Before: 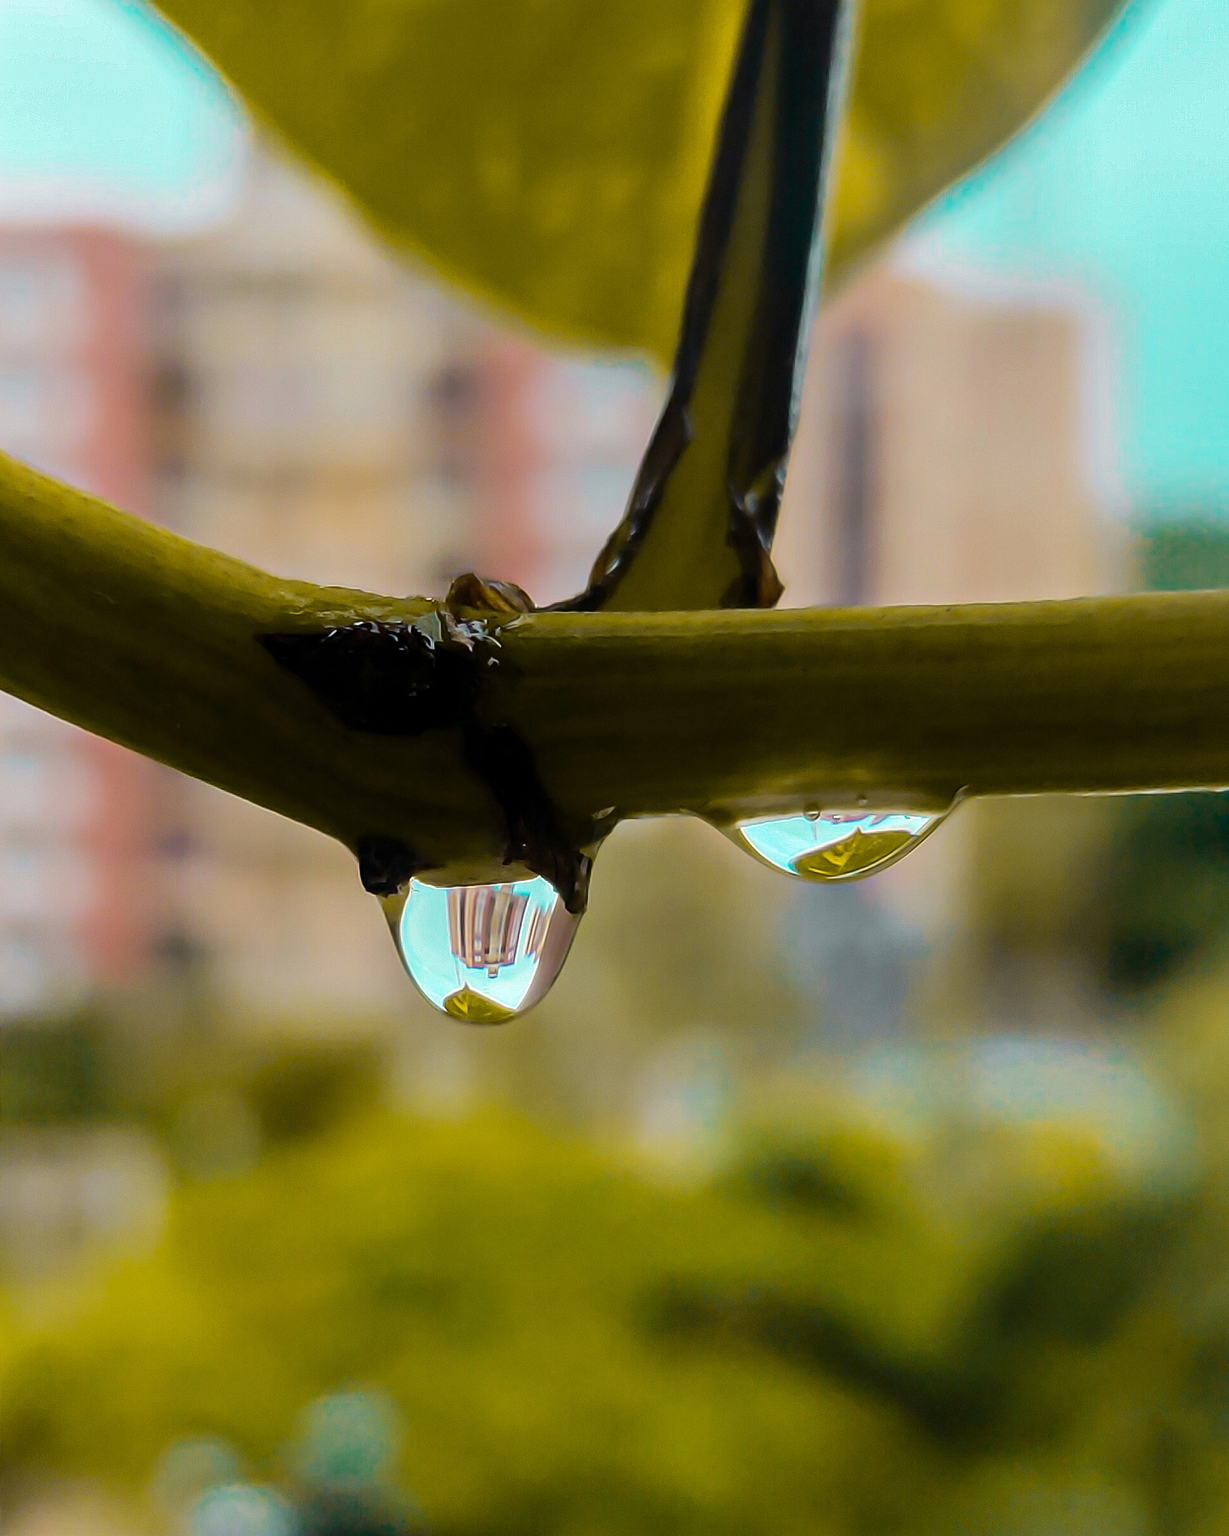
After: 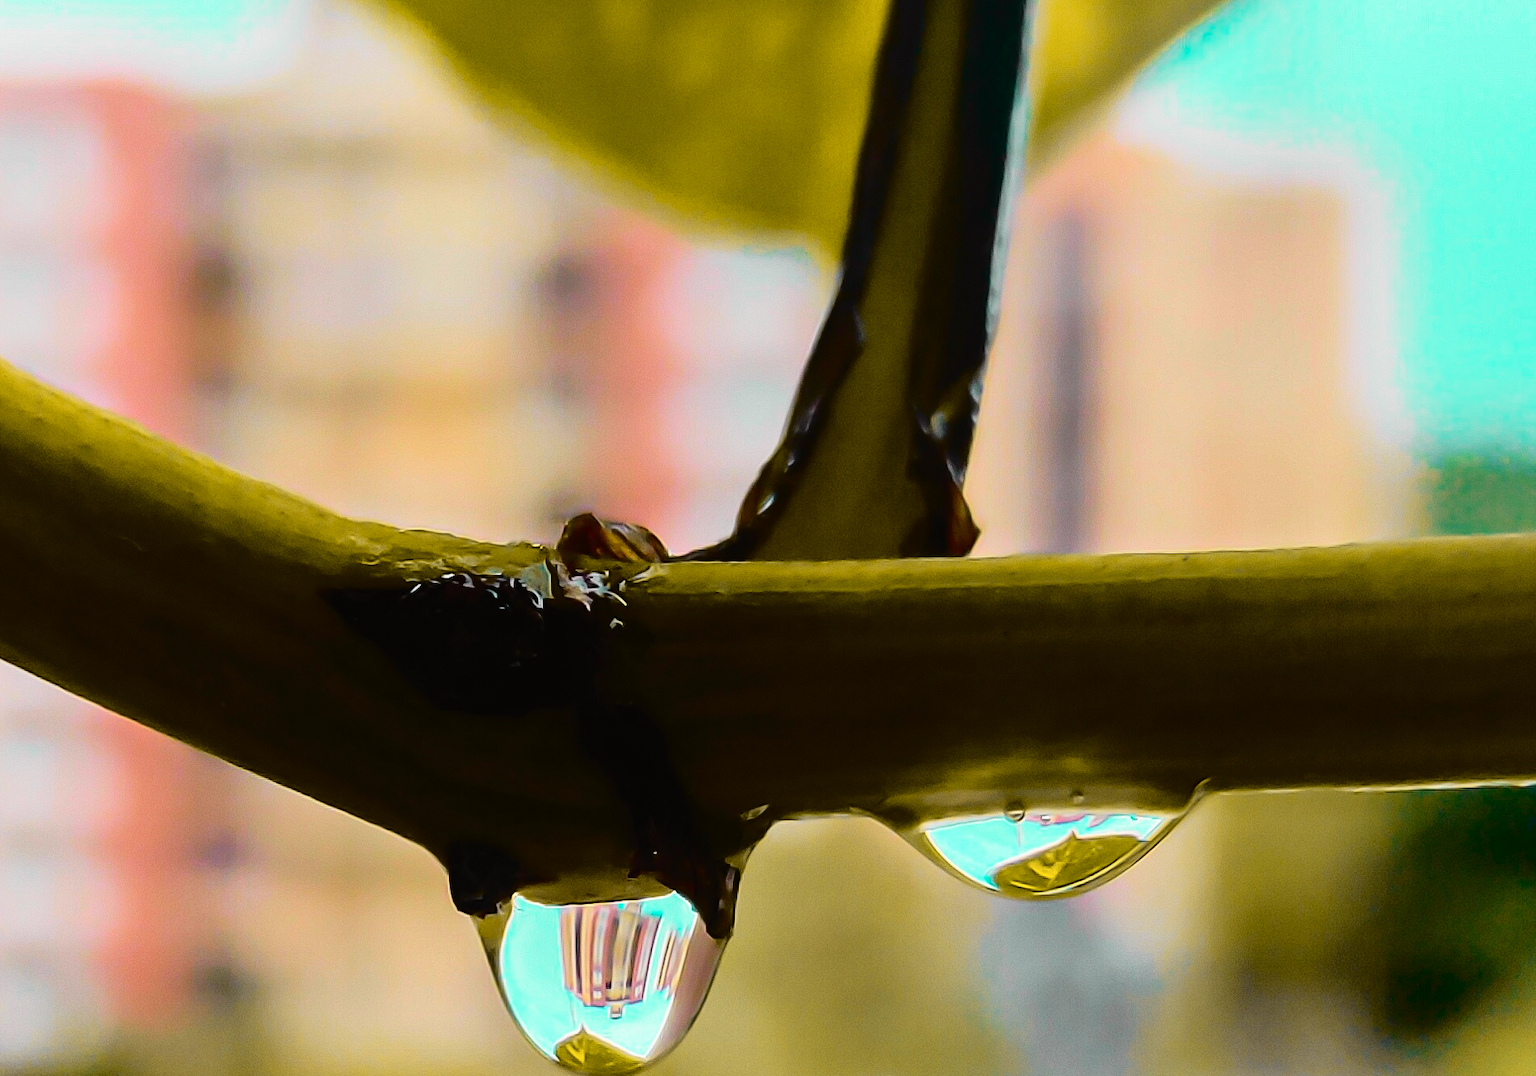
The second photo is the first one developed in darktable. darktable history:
crop and rotate: top 10.605%, bottom 33.274%
tone curve: curves: ch0 [(0, 0.014) (0.17, 0.099) (0.392, 0.438) (0.725, 0.828) (0.872, 0.918) (1, 0.981)]; ch1 [(0, 0) (0.402, 0.36) (0.489, 0.491) (0.5, 0.503) (0.515, 0.52) (0.545, 0.572) (0.615, 0.662) (0.701, 0.725) (1, 1)]; ch2 [(0, 0) (0.42, 0.458) (0.485, 0.499) (0.503, 0.503) (0.531, 0.542) (0.561, 0.594) (0.644, 0.694) (0.717, 0.753) (1, 0.991)], color space Lab, independent channels
